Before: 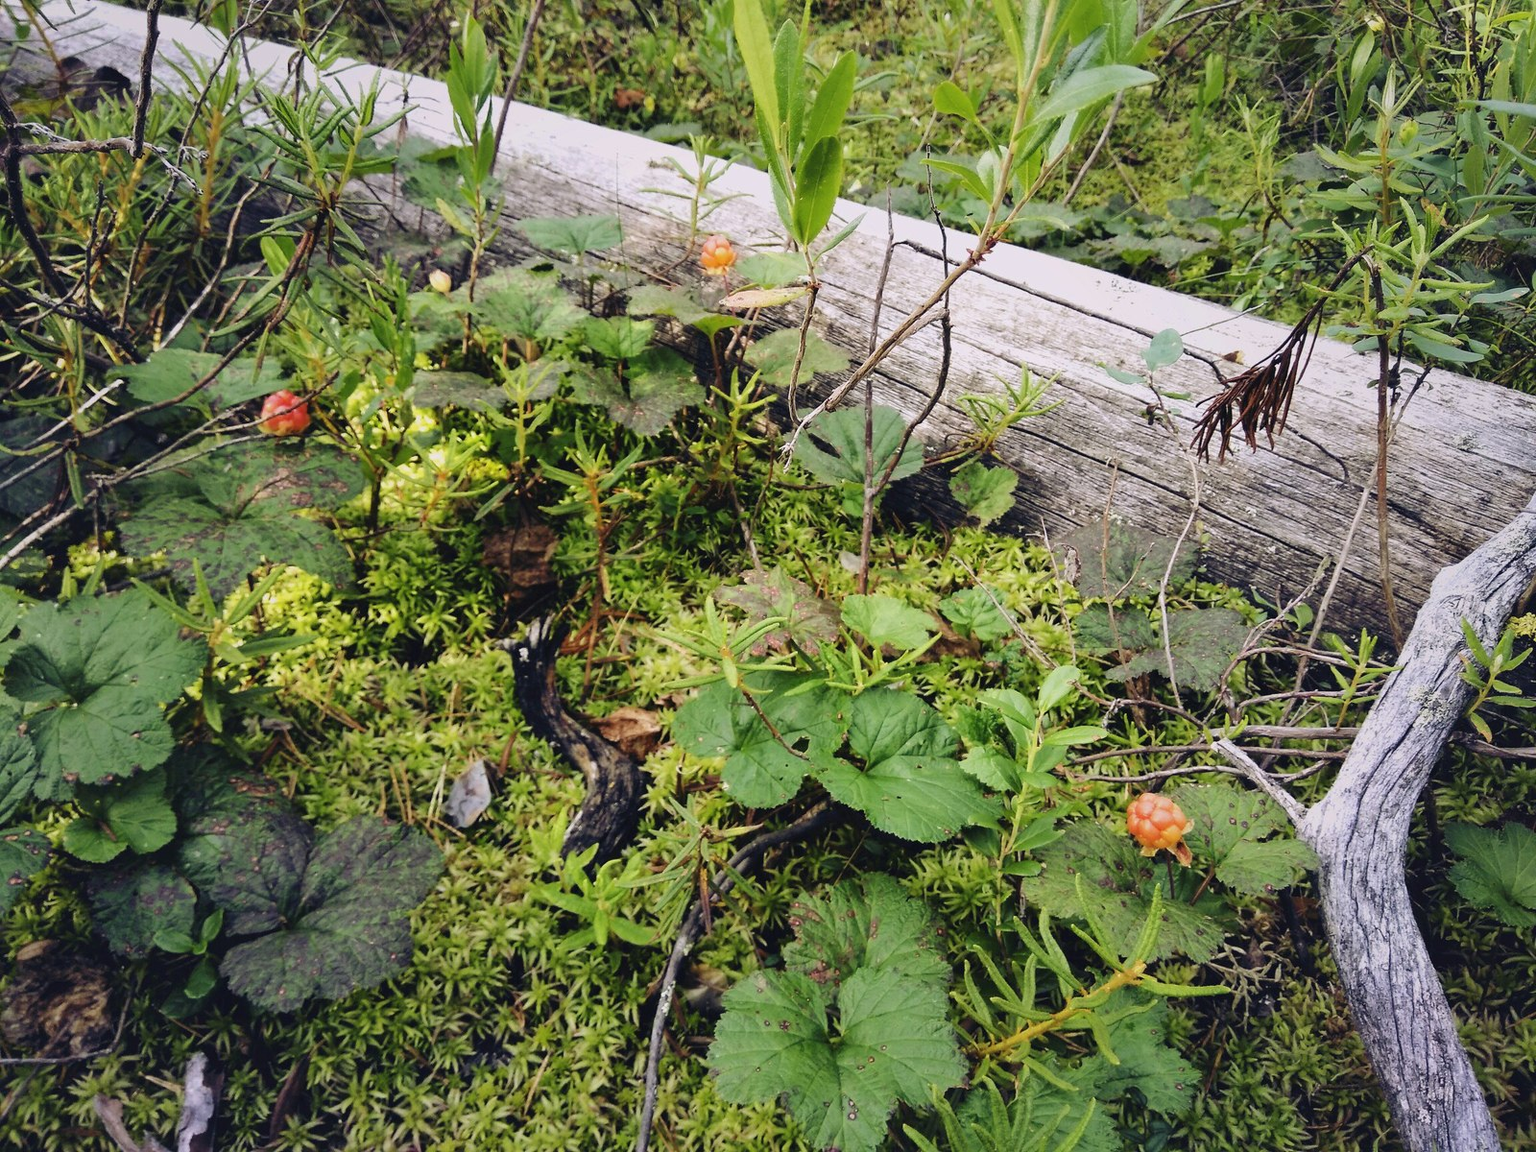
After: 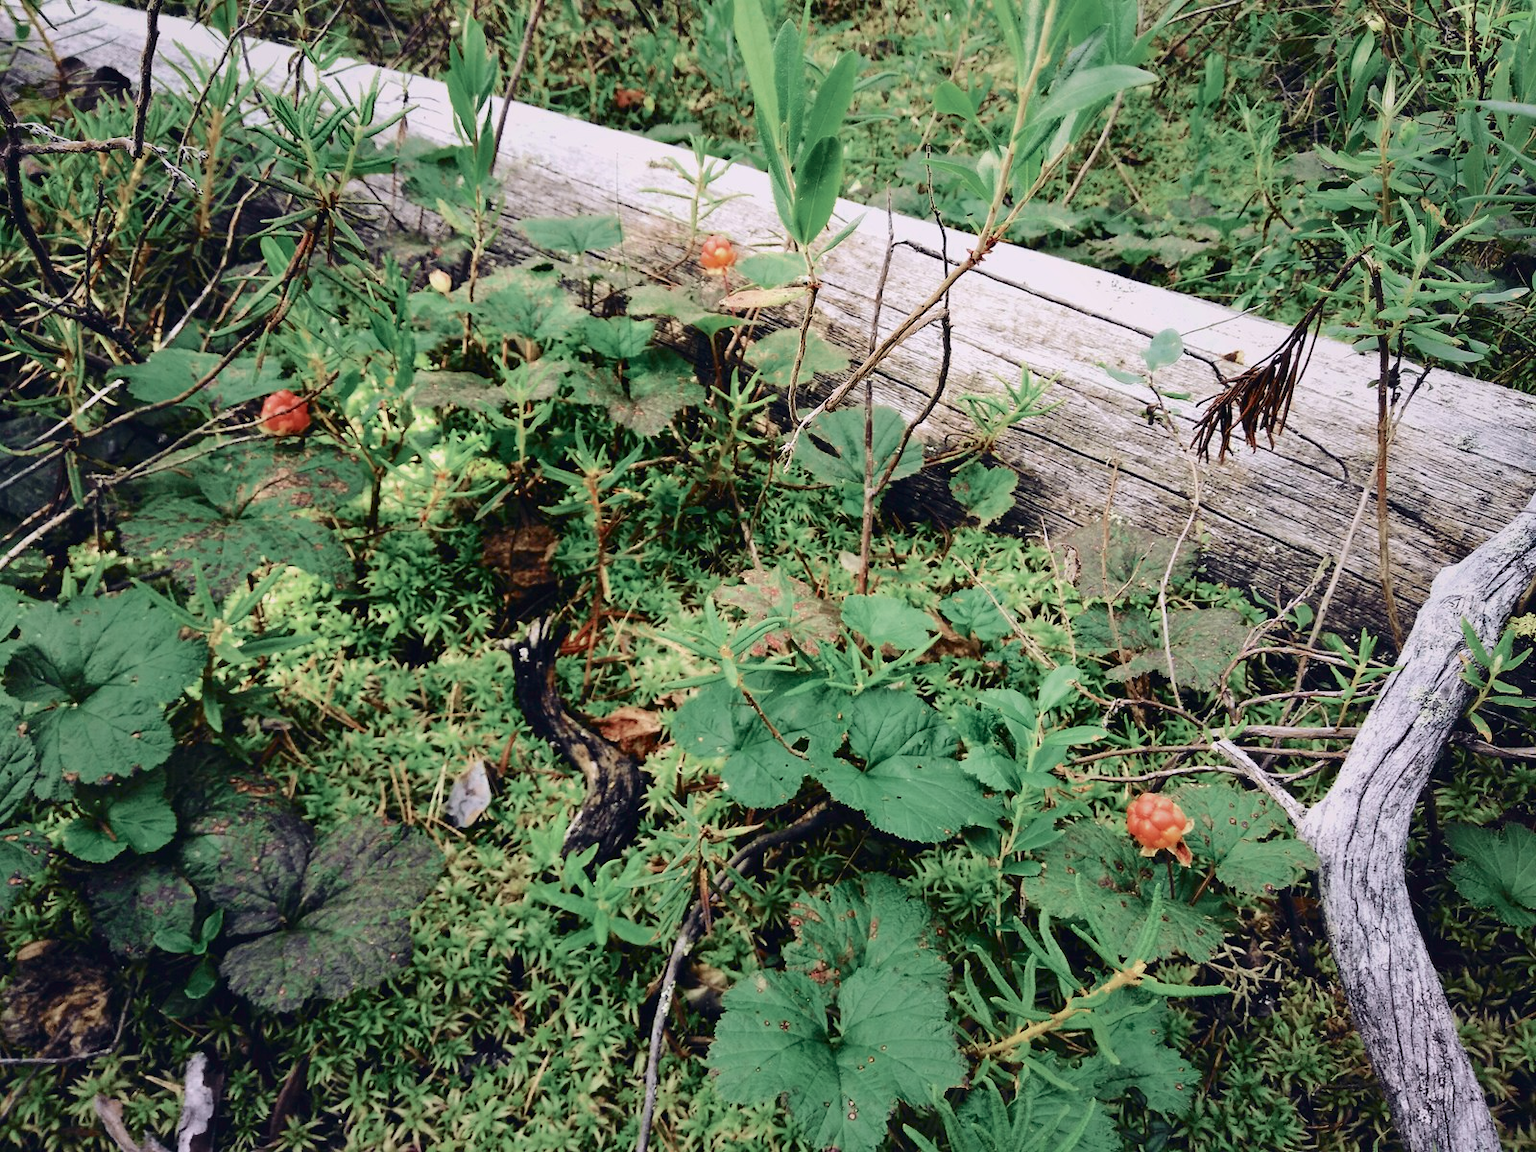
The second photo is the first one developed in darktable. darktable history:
tone curve: curves: ch0 [(0, 0) (0.033, 0.016) (0.171, 0.127) (0.33, 0.331) (0.432, 0.475) (0.601, 0.665) (0.843, 0.876) (1, 1)]; ch1 [(0, 0) (0.339, 0.349) (0.445, 0.42) (0.476, 0.47) (0.501, 0.499) (0.516, 0.525) (0.548, 0.563) (0.584, 0.633) (0.728, 0.746) (1, 1)]; ch2 [(0, 0) (0.327, 0.324) (0.417, 0.44) (0.46, 0.453) (0.502, 0.498) (0.517, 0.524) (0.53, 0.554) (0.579, 0.599) (0.745, 0.704) (1, 1)], color space Lab, independent channels, preserve colors none
color zones: curves: ch0 [(0, 0.5) (0.125, 0.4) (0.25, 0.5) (0.375, 0.4) (0.5, 0.4) (0.625, 0.35) (0.75, 0.35) (0.875, 0.5)]; ch1 [(0, 0.35) (0.125, 0.45) (0.25, 0.35) (0.375, 0.35) (0.5, 0.35) (0.625, 0.35) (0.75, 0.45) (0.875, 0.35)]; ch2 [(0, 0.6) (0.125, 0.5) (0.25, 0.5) (0.375, 0.6) (0.5, 0.6) (0.625, 0.5) (0.75, 0.5) (0.875, 0.5)]
